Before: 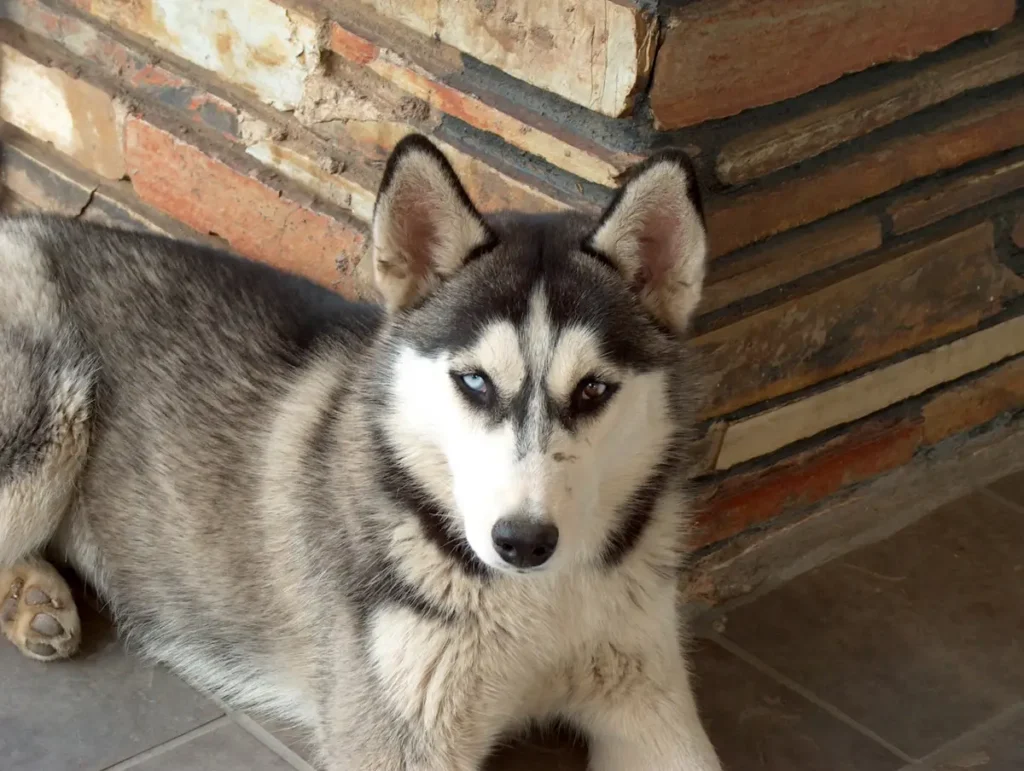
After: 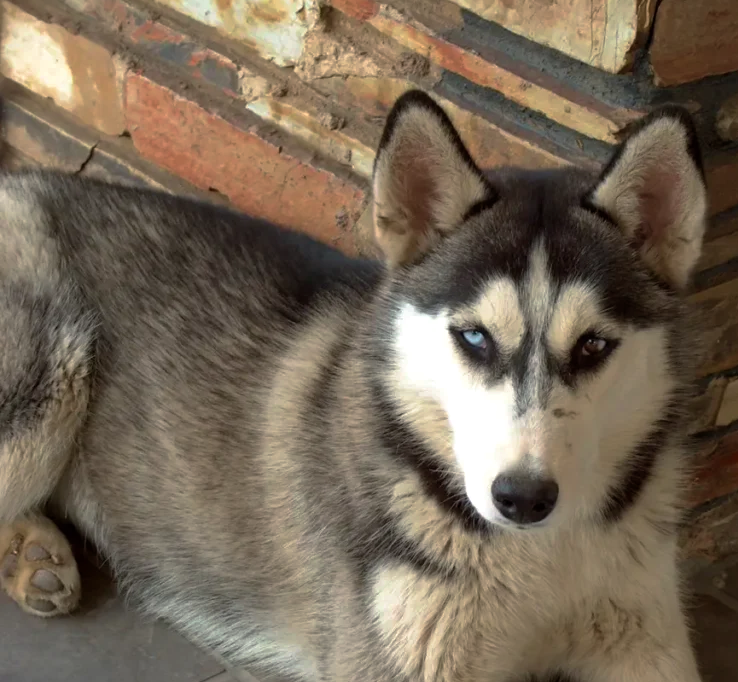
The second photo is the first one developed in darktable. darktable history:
shadows and highlights: shadows 12.67, white point adjustment 1.27, soften with gaussian
base curve: curves: ch0 [(0, 0) (0.595, 0.418) (1, 1)], preserve colors none
crop: top 5.748%, right 27.913%, bottom 5.675%
velvia: on, module defaults
levels: mode automatic
